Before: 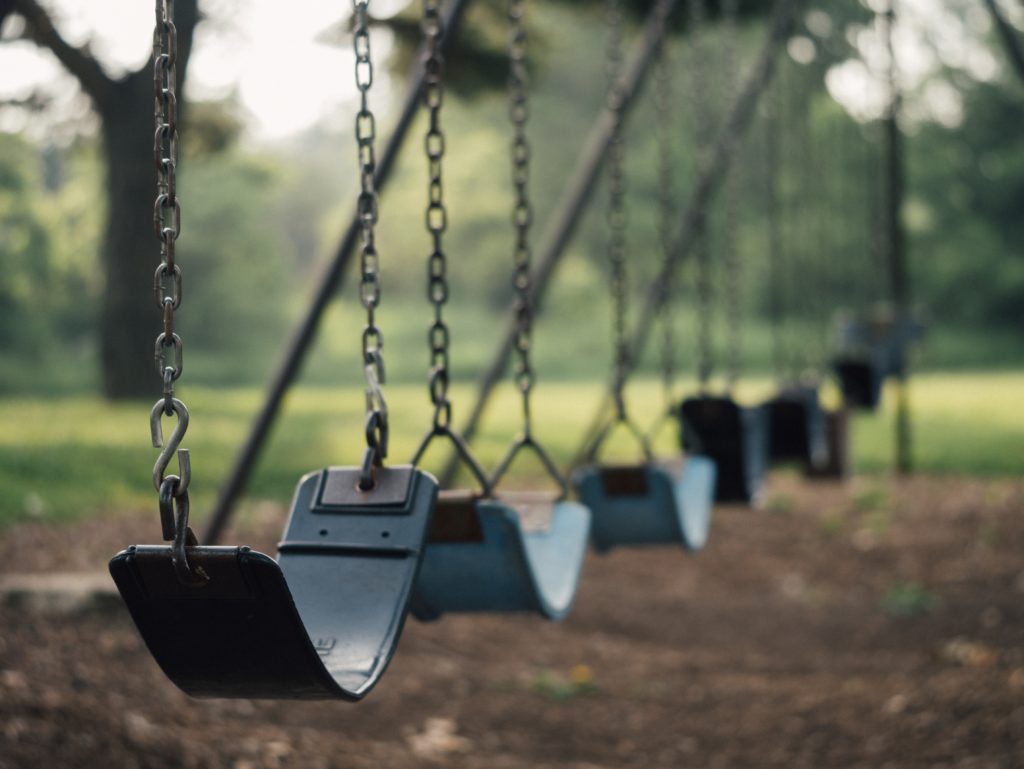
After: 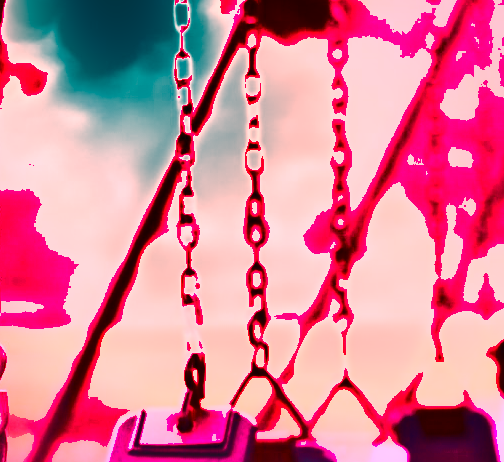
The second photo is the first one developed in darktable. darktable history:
white balance: red 4.26, blue 1.802
shadows and highlights: soften with gaussian
crop: left 17.835%, top 7.675%, right 32.881%, bottom 32.213%
